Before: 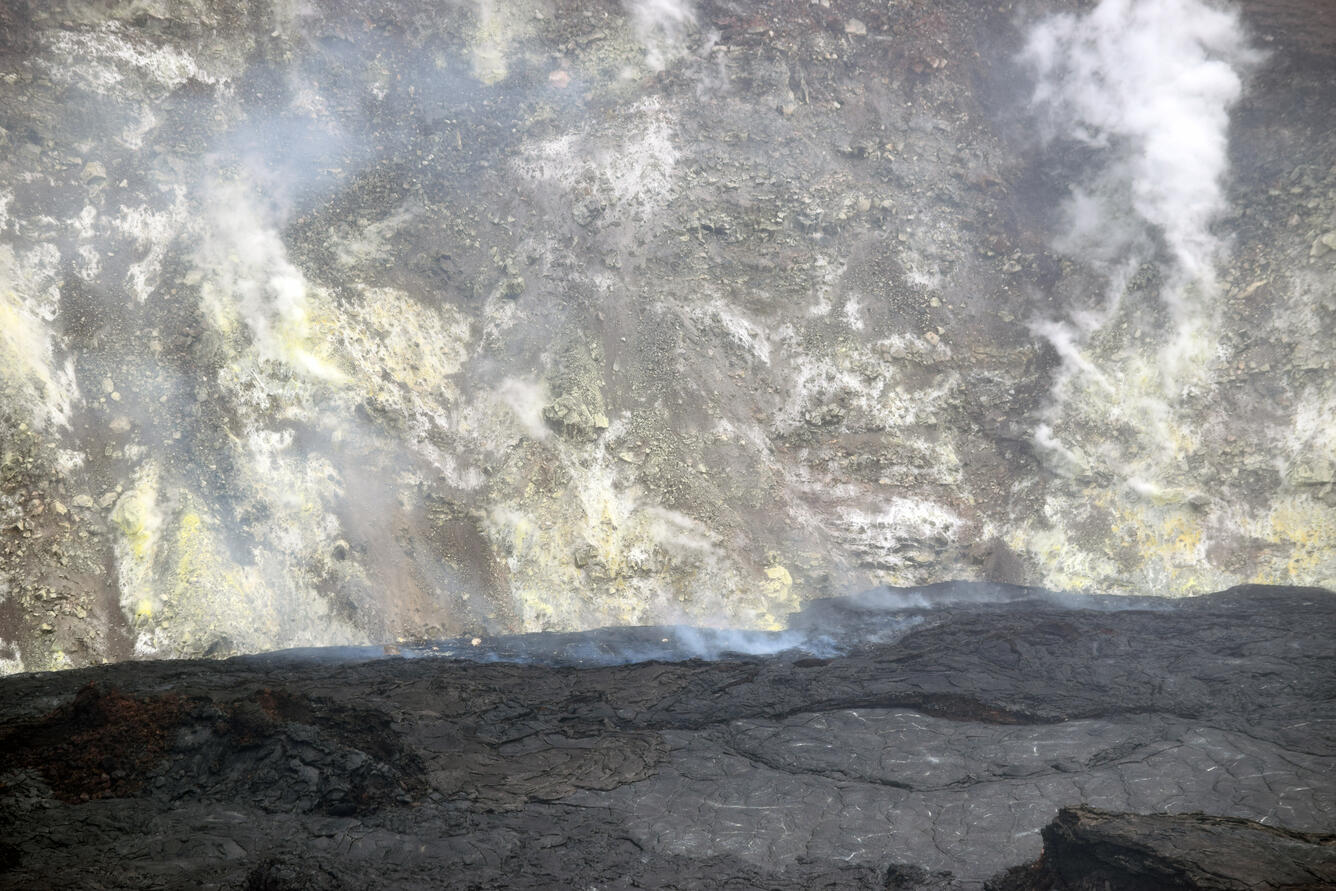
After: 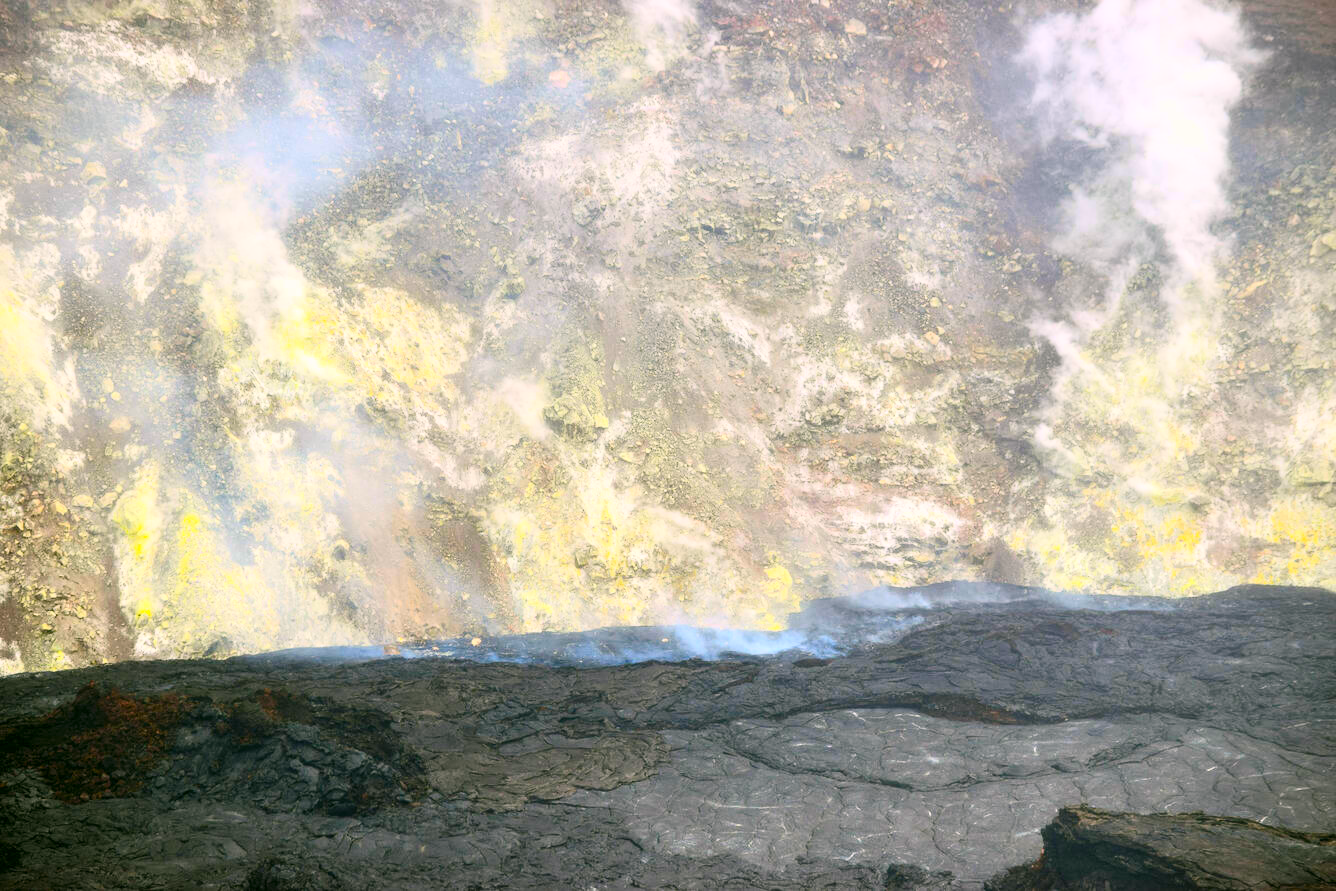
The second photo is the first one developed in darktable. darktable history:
color correction: highlights a* 4.02, highlights b* 4.98, shadows a* -7.55, shadows b* 4.98
color balance rgb: linear chroma grading › global chroma 15%, perceptual saturation grading › global saturation 30%
contrast brightness saturation: contrast 0.24, brightness 0.26, saturation 0.39
